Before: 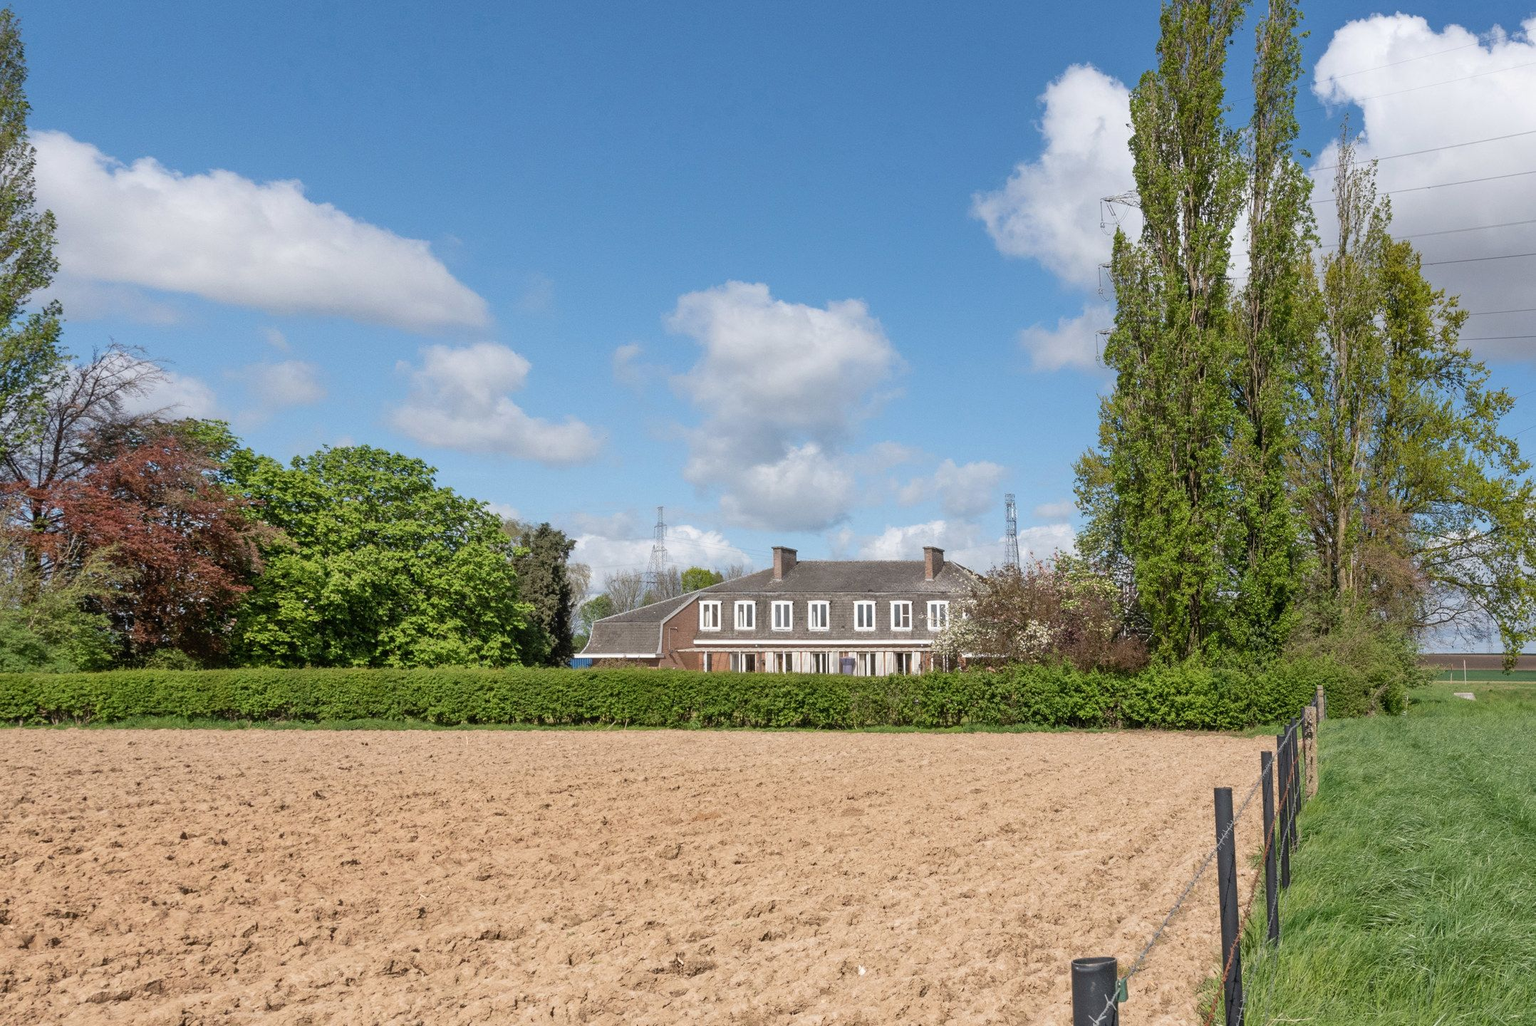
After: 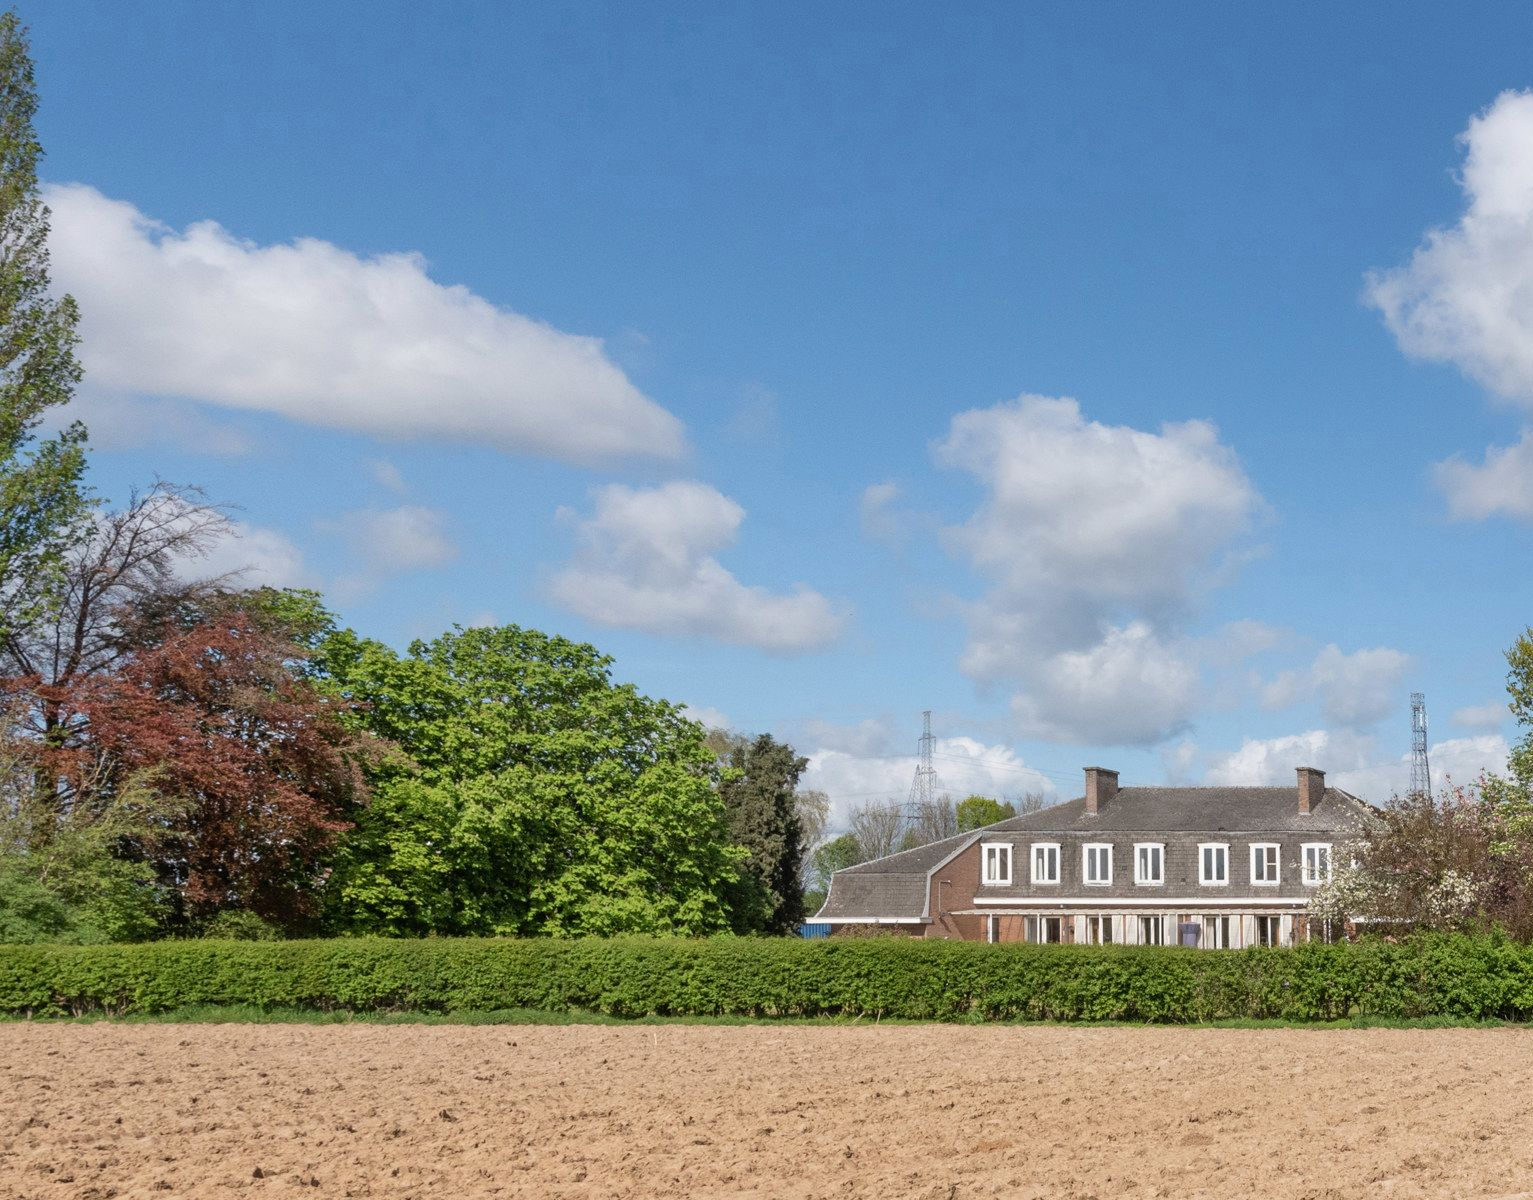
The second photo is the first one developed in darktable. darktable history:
crop: right 28.885%, bottom 16.626%
tone equalizer: -7 EV 0.18 EV, -6 EV 0.12 EV, -5 EV 0.08 EV, -4 EV 0.04 EV, -2 EV -0.02 EV, -1 EV -0.04 EV, +0 EV -0.06 EV, luminance estimator HSV value / RGB max
